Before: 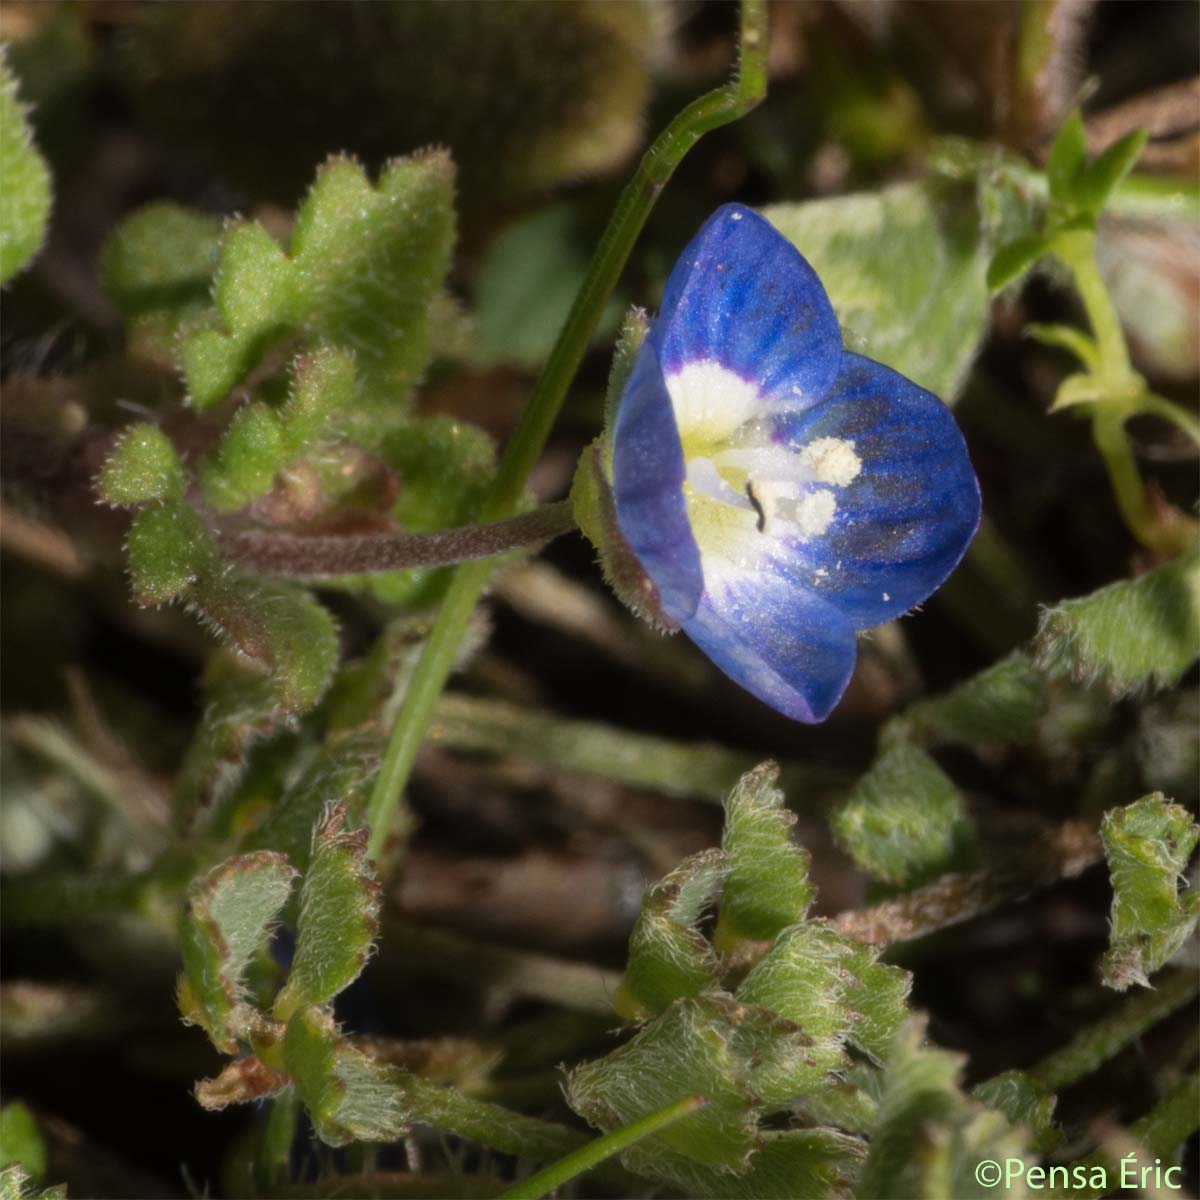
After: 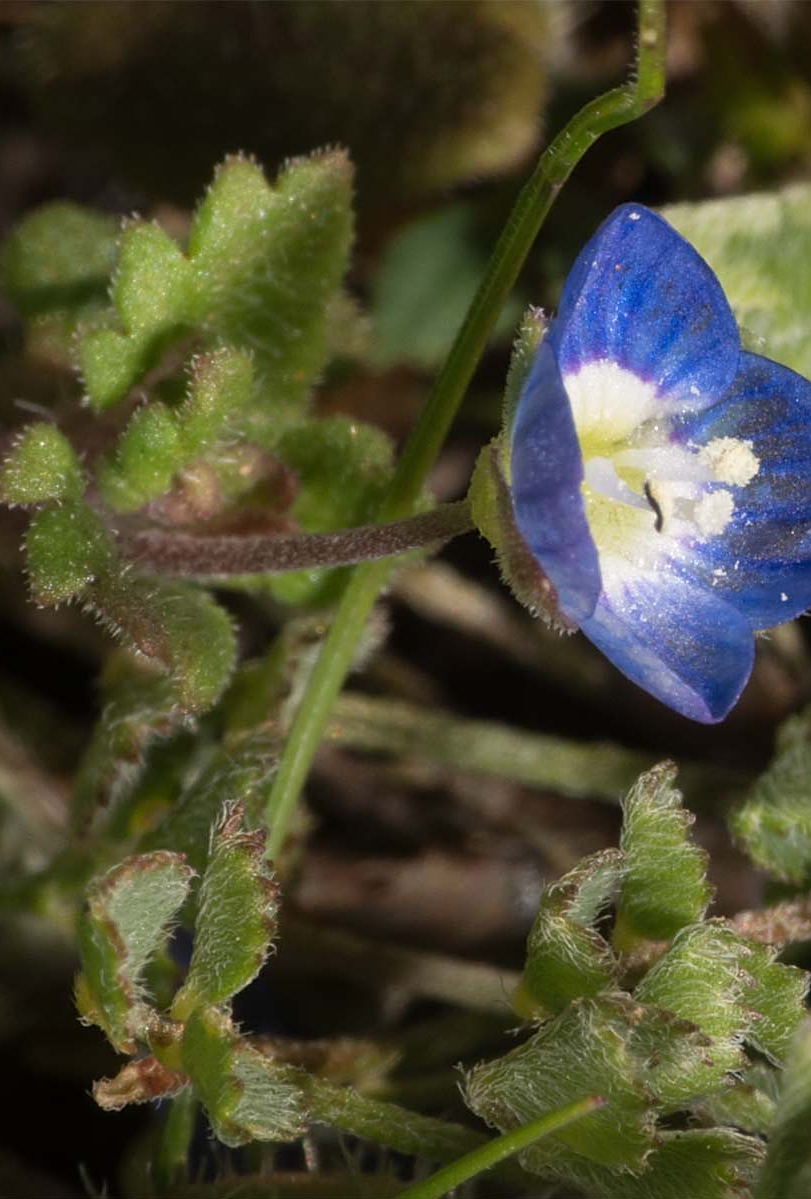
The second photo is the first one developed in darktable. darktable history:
sharpen: on, module defaults
crop and rotate: left 8.58%, right 23.799%
